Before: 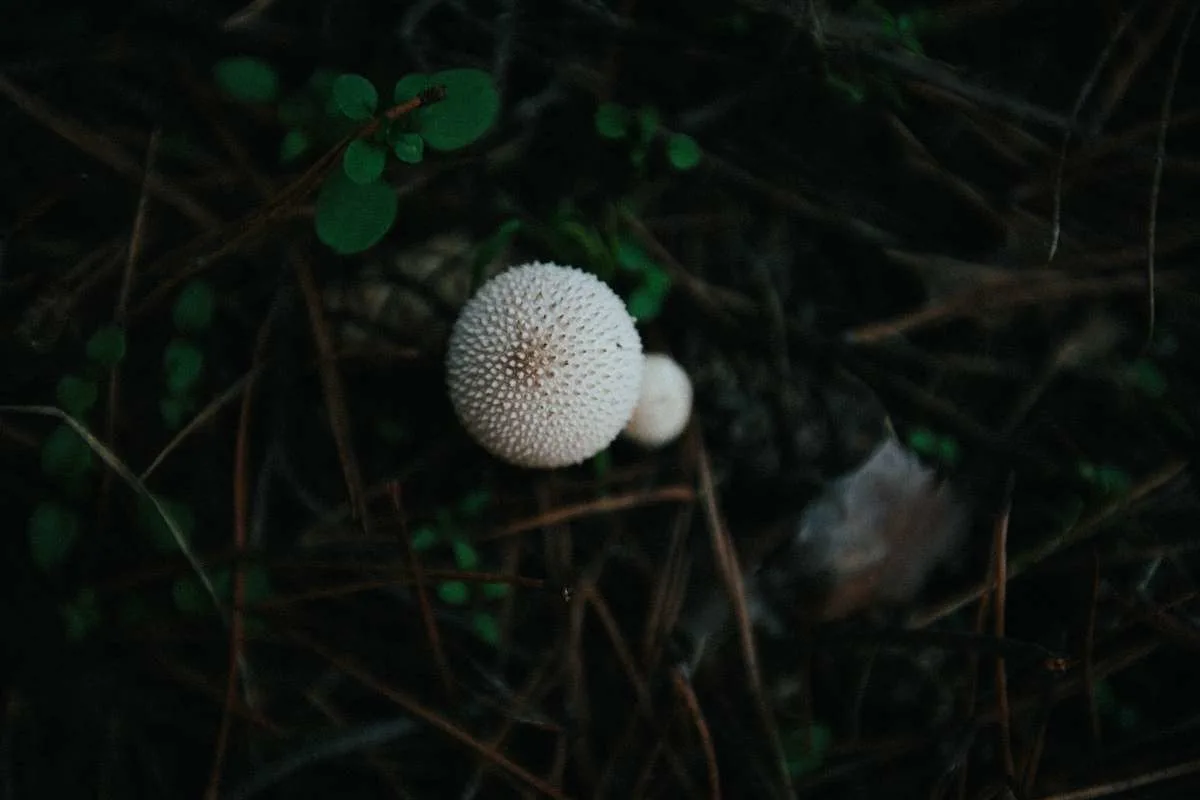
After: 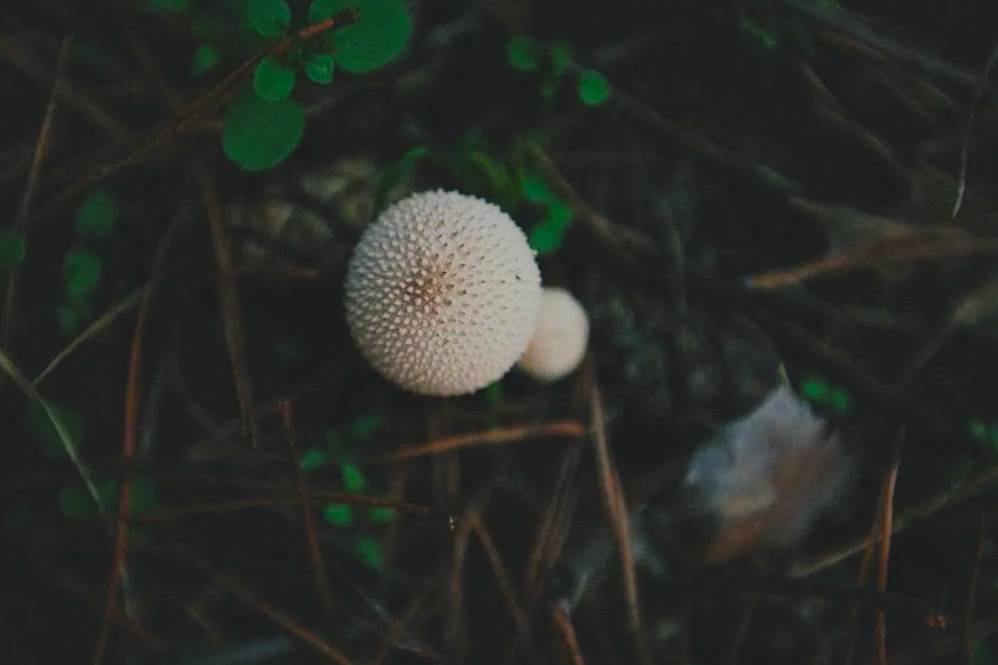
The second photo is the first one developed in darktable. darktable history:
shadows and highlights: shadows 40, highlights -60
crop and rotate: angle -3.27°, left 5.211%, top 5.211%, right 4.607%, bottom 4.607%
rotate and perspective: automatic cropping original format, crop left 0, crop top 0
exposure: compensate highlight preservation false
color balance rgb: shadows lift › chroma 2%, shadows lift › hue 247.2°, power › chroma 0.3%, power › hue 25.2°, highlights gain › chroma 3%, highlights gain › hue 60°, global offset › luminance 0.75%, perceptual saturation grading › global saturation 20%, perceptual saturation grading › highlights -20%, perceptual saturation grading › shadows 30%, global vibrance 20%
